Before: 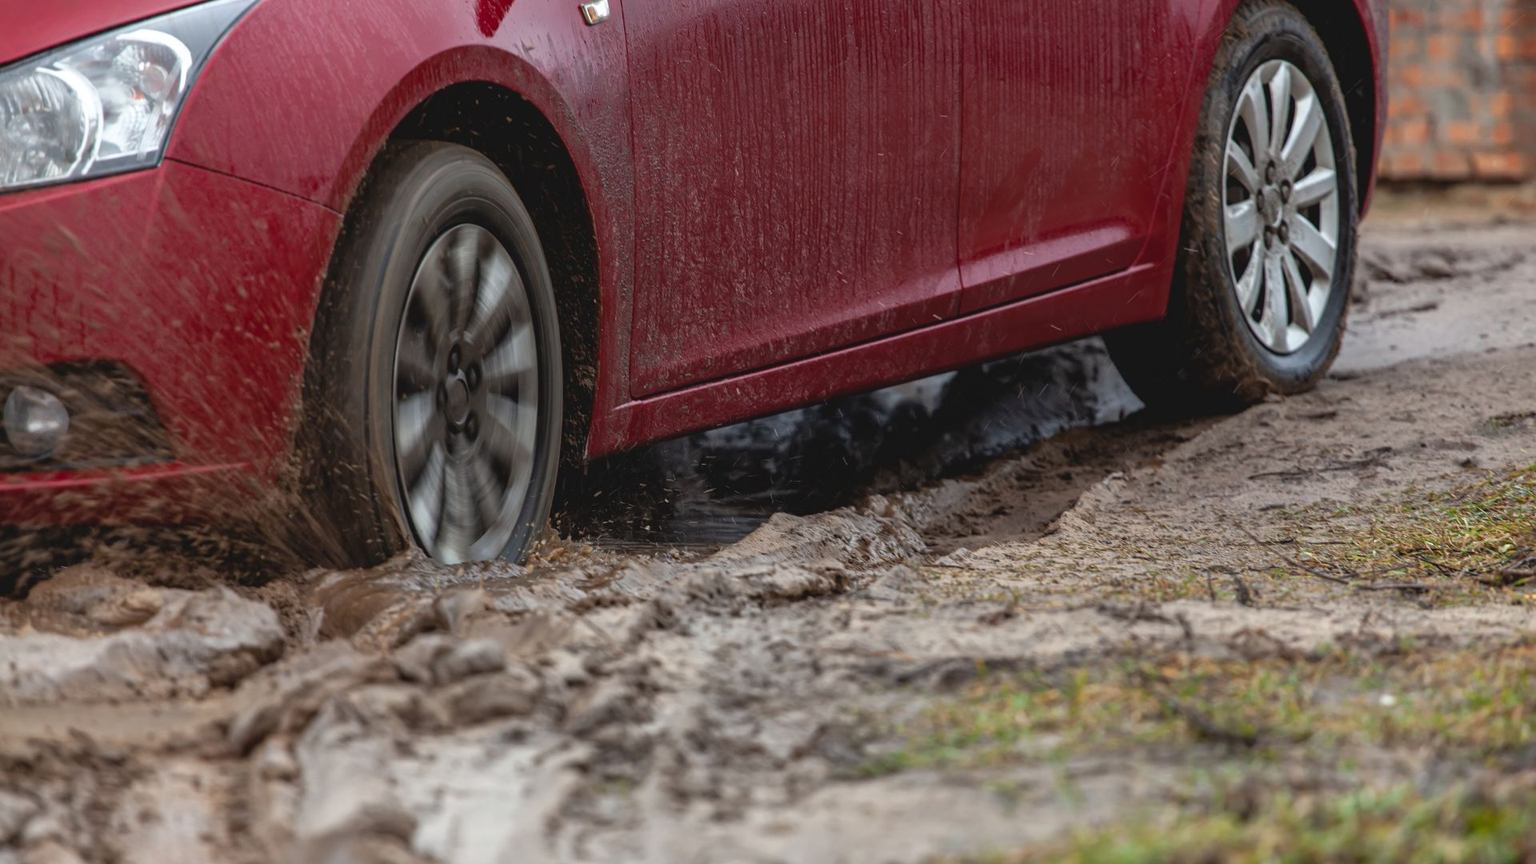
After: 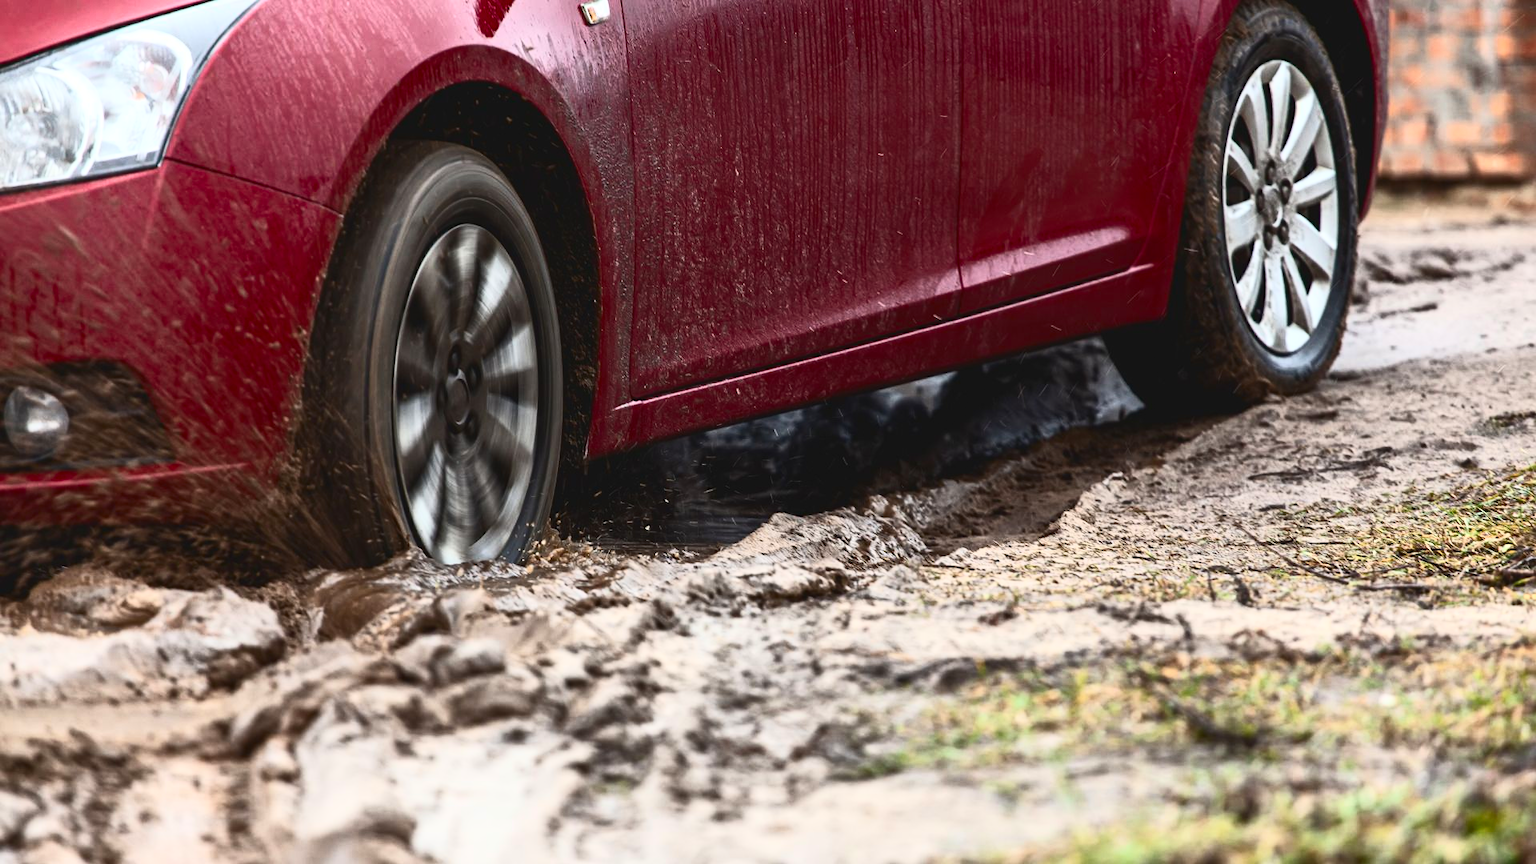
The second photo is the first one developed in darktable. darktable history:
contrast brightness saturation: contrast 0.63, brightness 0.341, saturation 0.145
